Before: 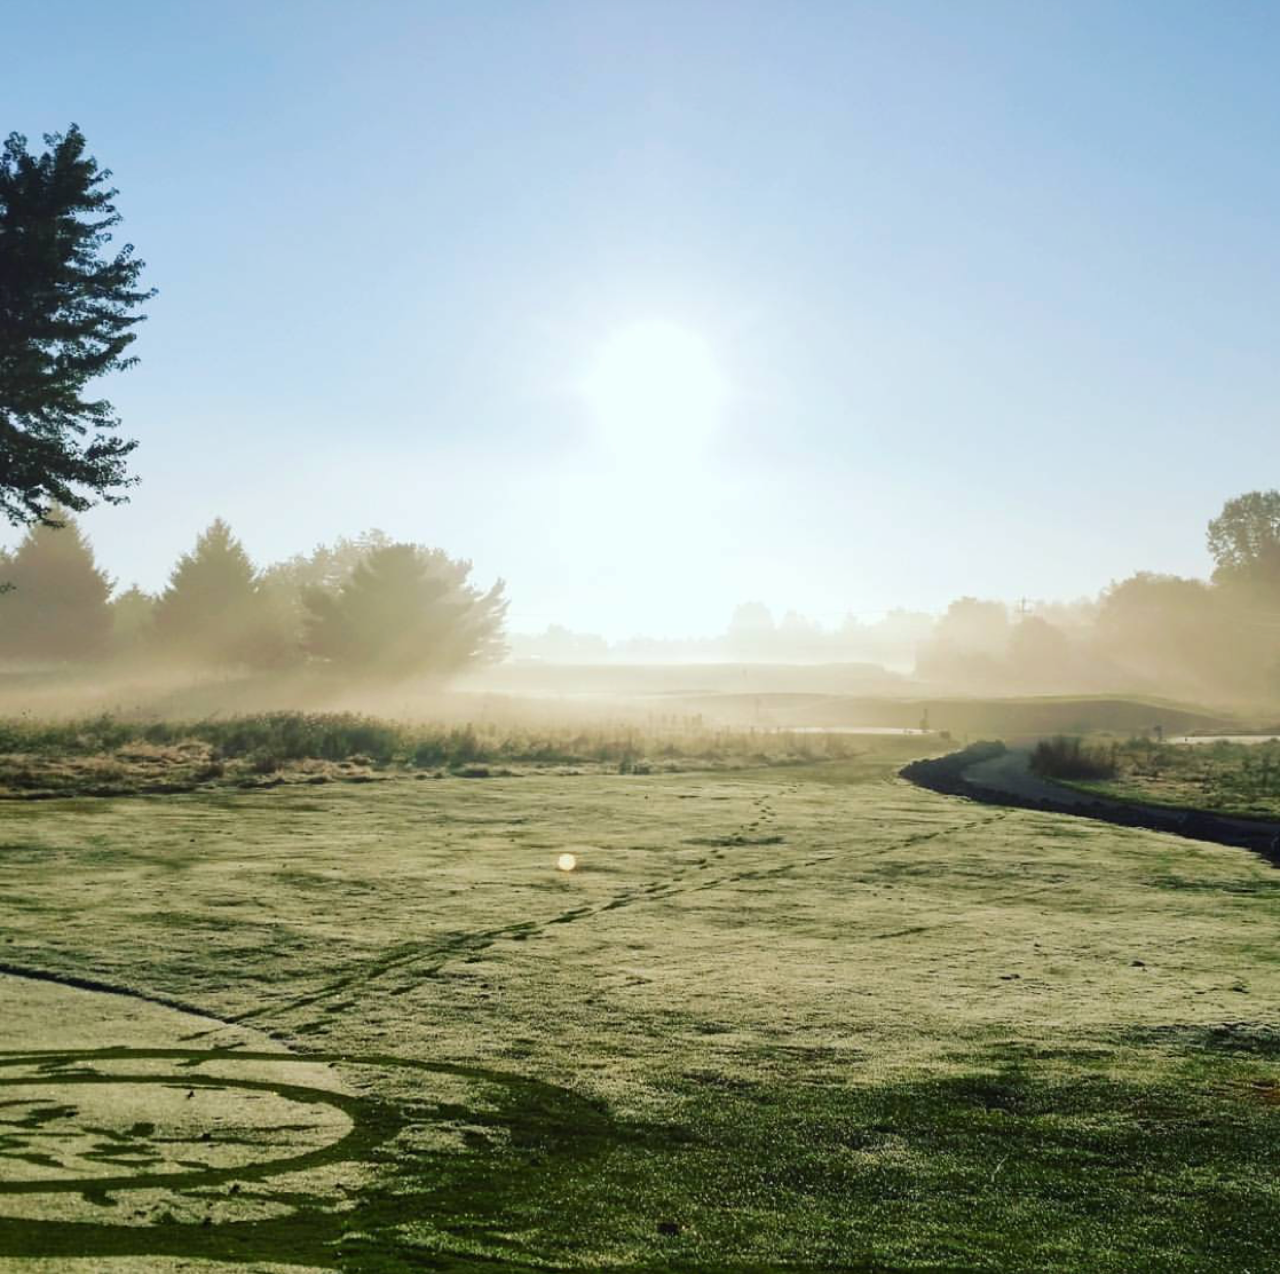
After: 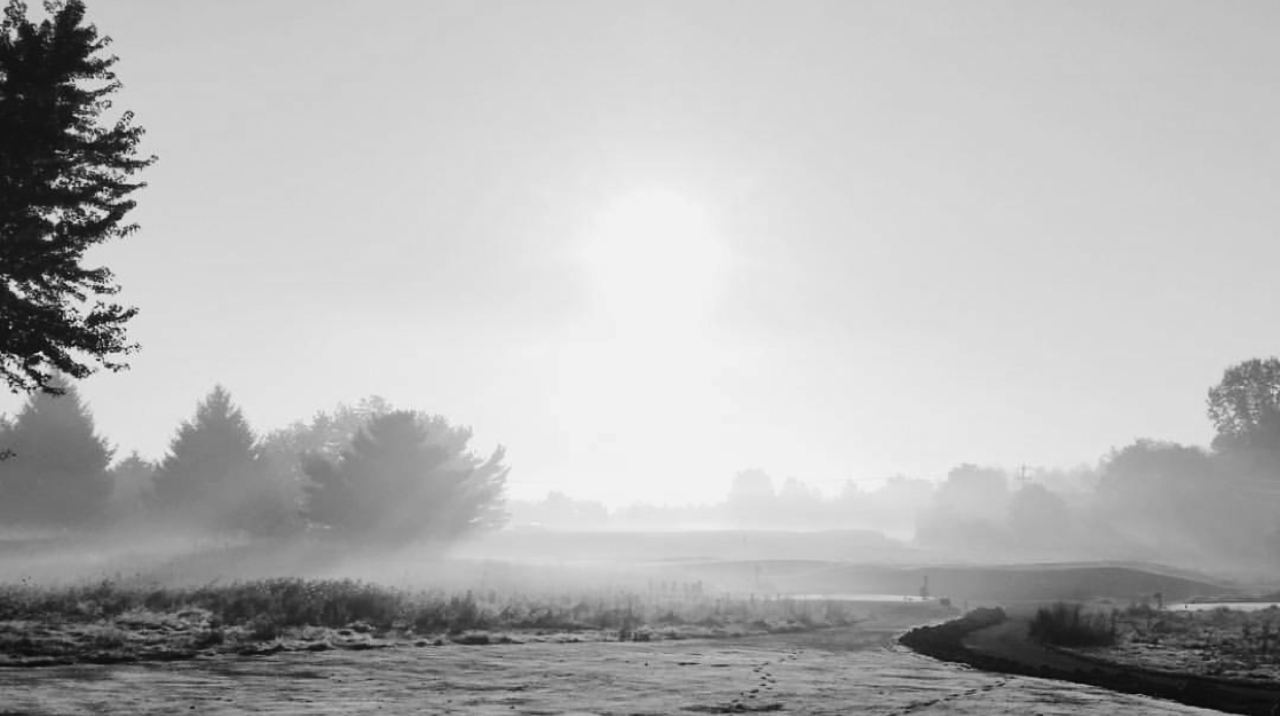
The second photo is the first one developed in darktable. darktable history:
crop and rotate: top 10.462%, bottom 33.307%
color calibration: output gray [0.18, 0.41, 0.41, 0], illuminant same as pipeline (D50), adaptation XYZ, x 0.345, y 0.358, temperature 5015.25 K
tone curve: curves: ch0 [(0, 0) (0.003, 0.002) (0.011, 0.009) (0.025, 0.019) (0.044, 0.031) (0.069, 0.044) (0.1, 0.061) (0.136, 0.087) (0.177, 0.127) (0.224, 0.172) (0.277, 0.226) (0.335, 0.295) (0.399, 0.367) (0.468, 0.445) (0.543, 0.536) (0.623, 0.626) (0.709, 0.717) (0.801, 0.806) (0.898, 0.889) (1, 1)], color space Lab, linked channels, preserve colors none
